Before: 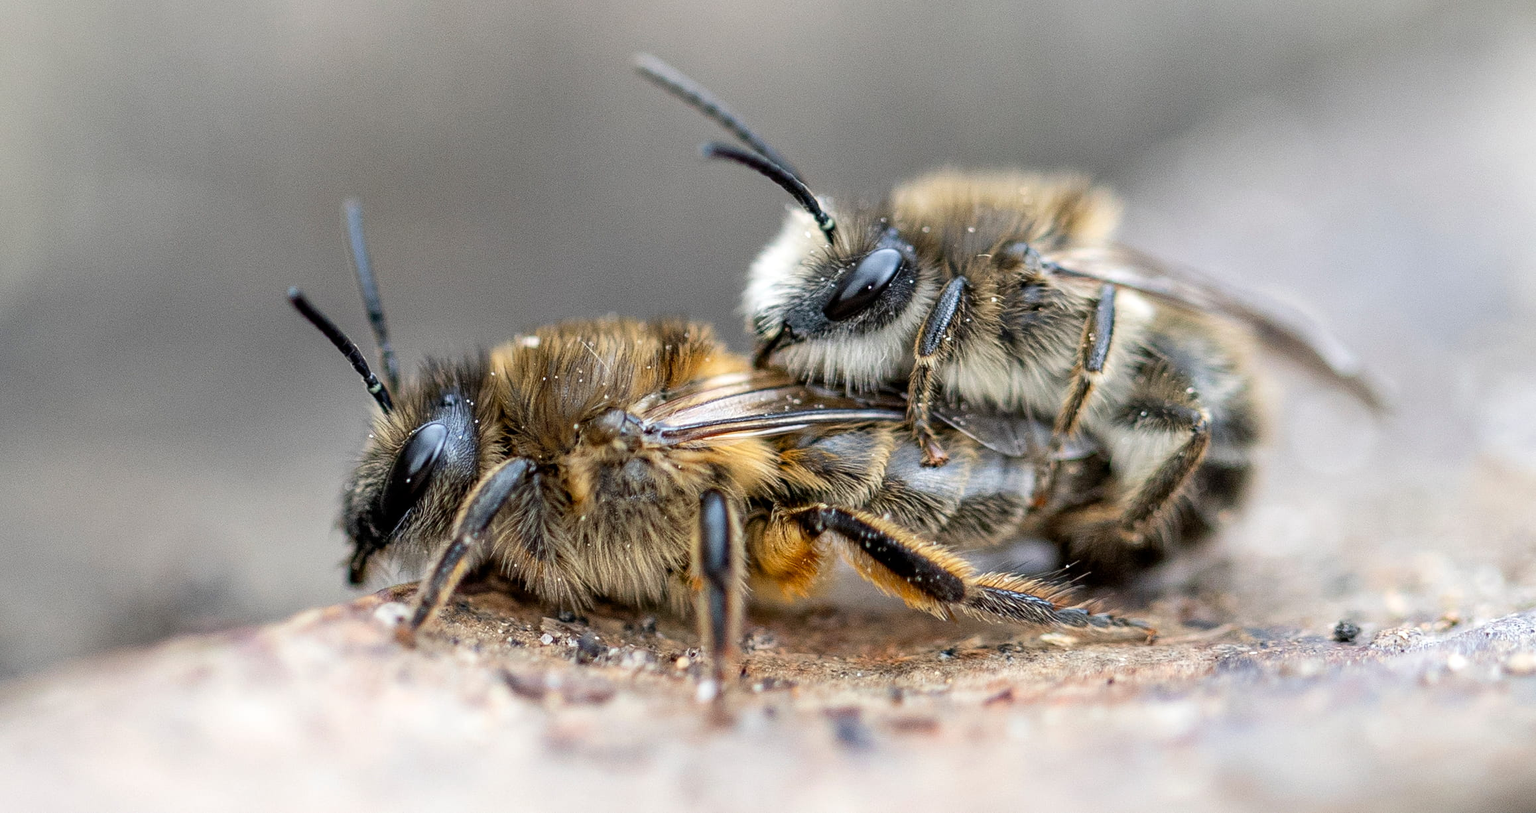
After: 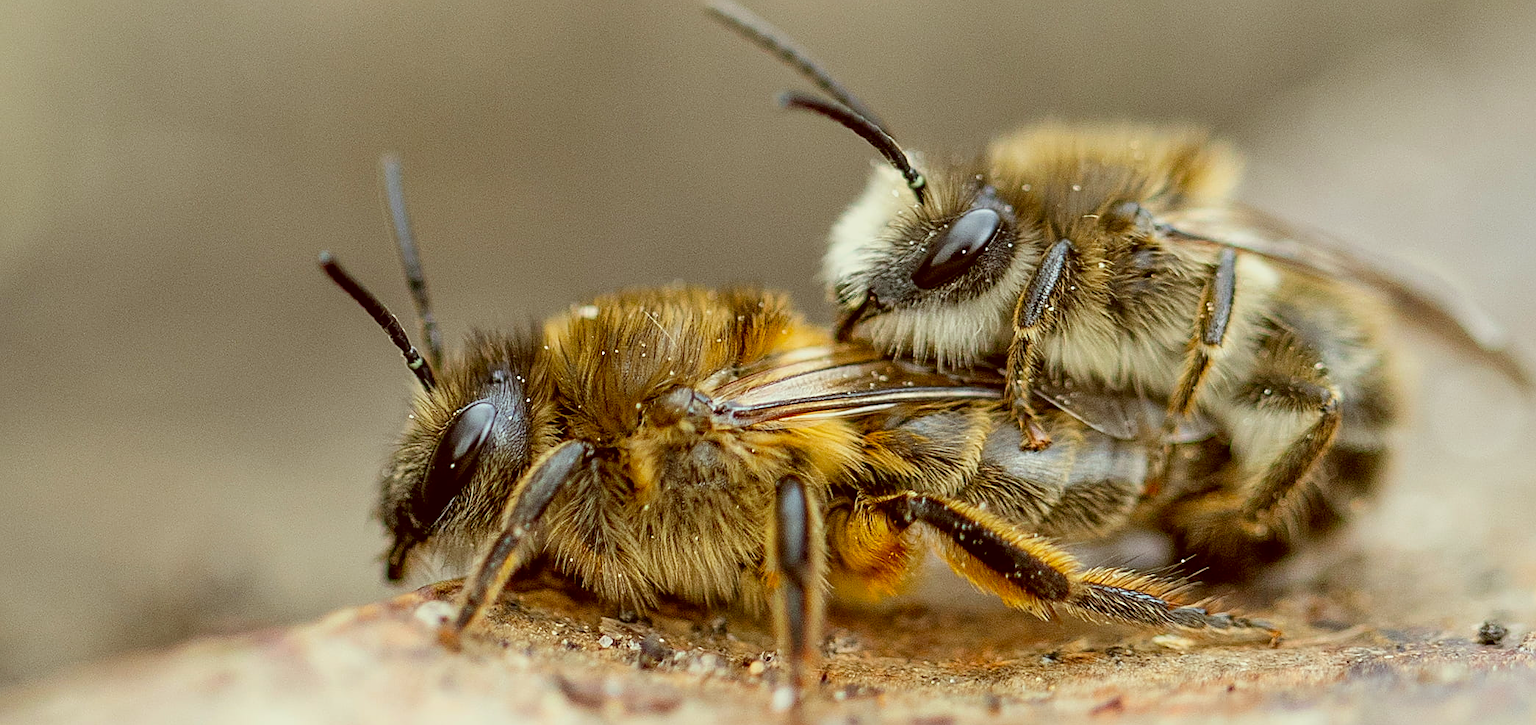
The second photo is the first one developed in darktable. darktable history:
sharpen: on, module defaults
color balance: output saturation 120%
exposure: exposure -0.064 EV, compensate highlight preservation false
crop: top 7.49%, right 9.717%, bottom 11.943%
color balance rgb: contrast -10%
color correction: highlights a* -5.3, highlights b* 9.8, shadows a* 9.8, shadows b* 24.26
